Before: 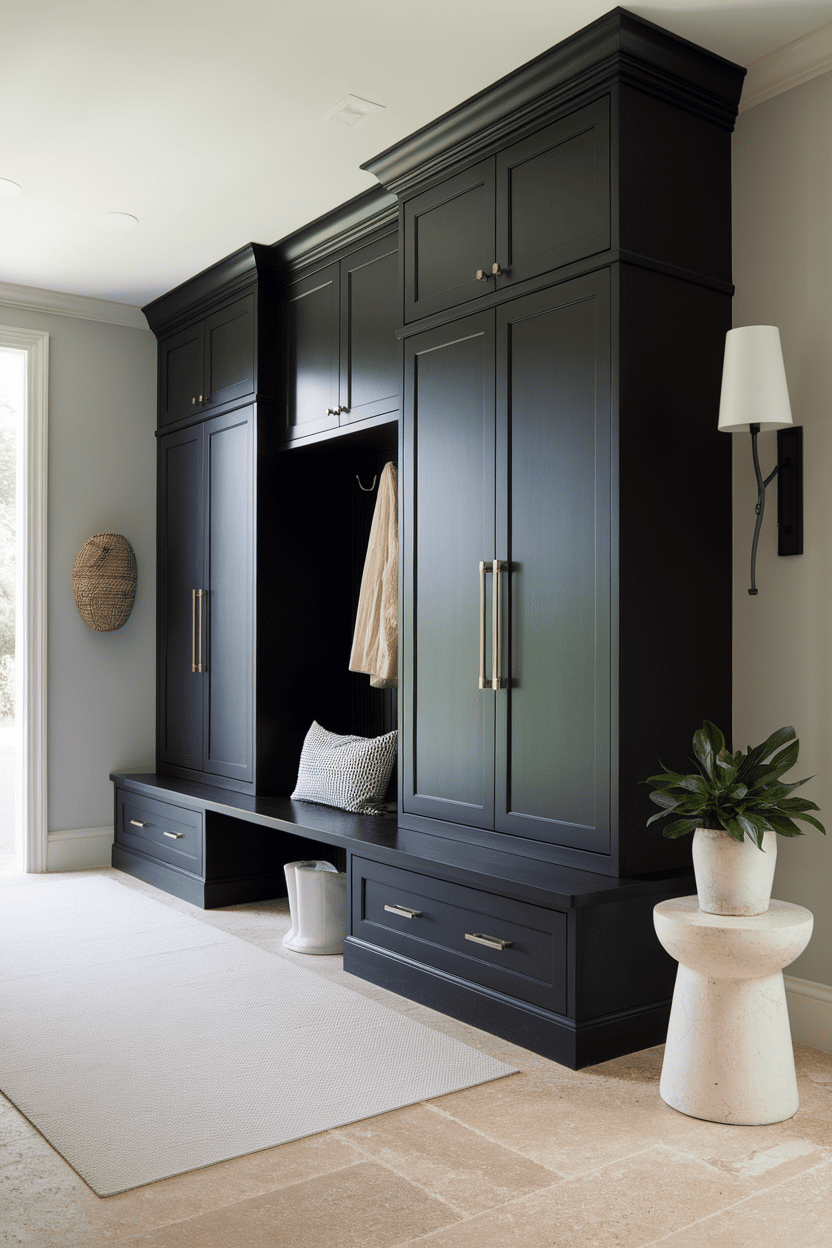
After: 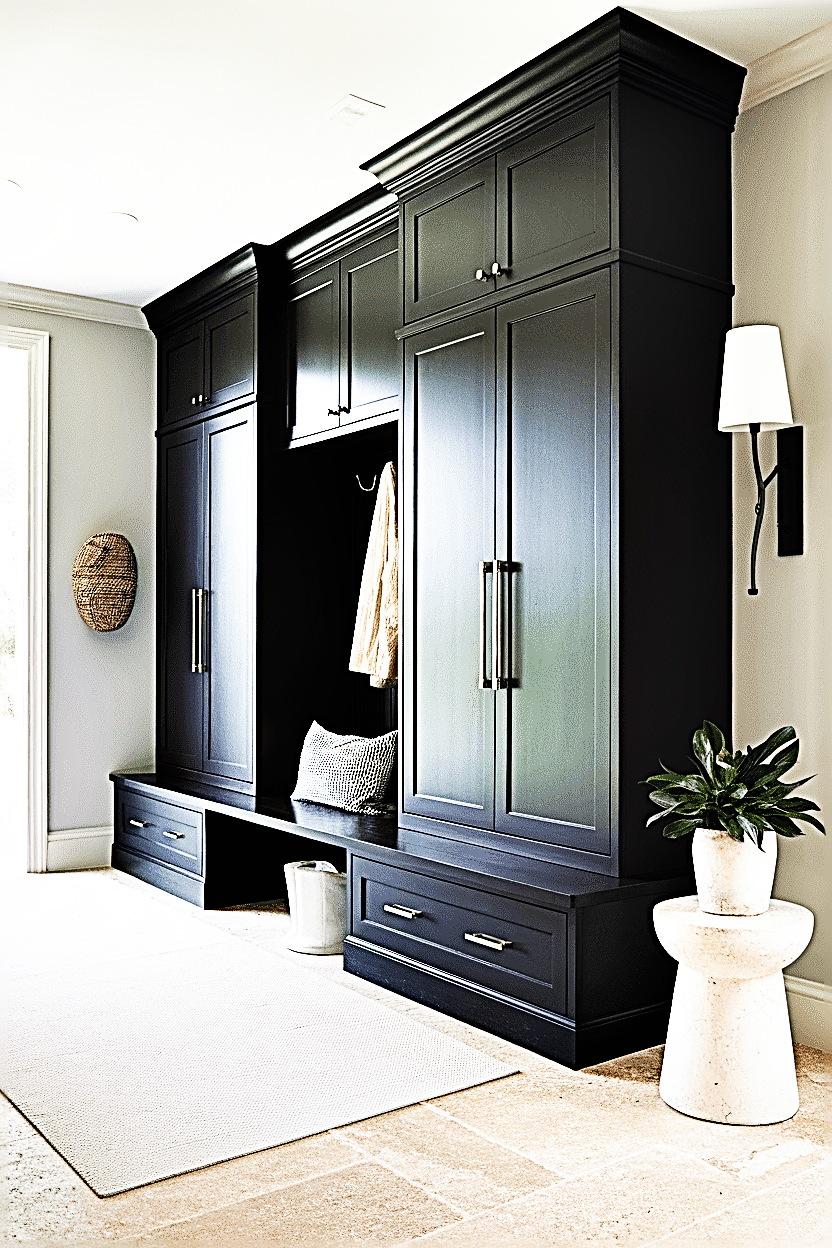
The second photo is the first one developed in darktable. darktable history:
sharpen: radius 3.154, amount 1.718
exposure: black level correction -0.015, exposure -0.138 EV, compensate exposure bias true, compensate highlight preservation false
contrast equalizer: y [[0.6 ×6], [0.55 ×6], [0 ×6], [0 ×6], [0 ×6]]
base curve: curves: ch0 [(0, 0) (0.007, 0.004) (0.027, 0.03) (0.046, 0.07) (0.207, 0.54) (0.442, 0.872) (0.673, 0.972) (1, 1)], preserve colors none
